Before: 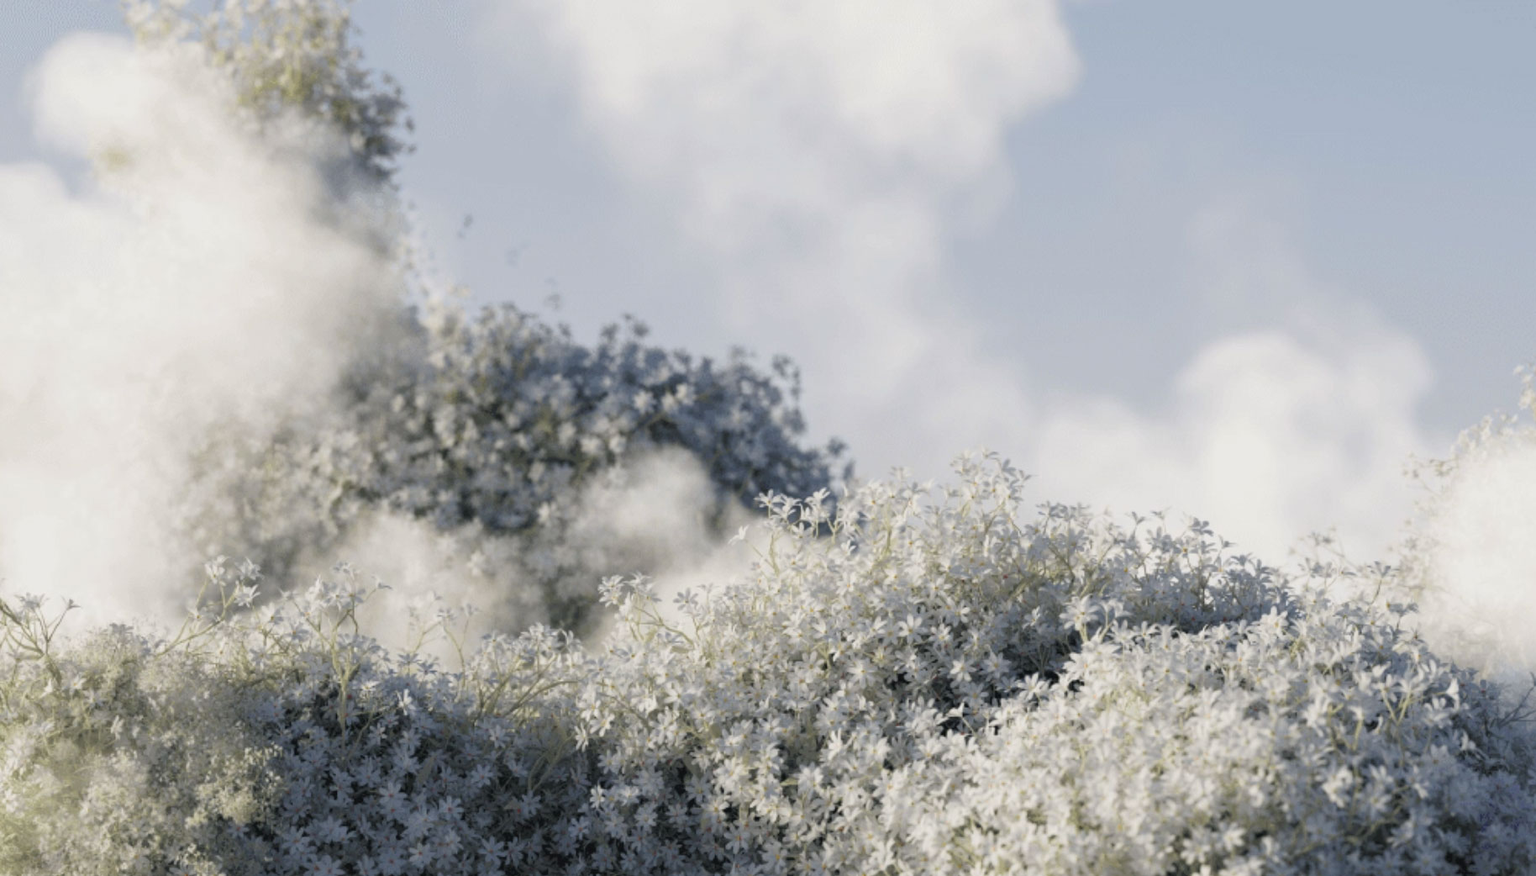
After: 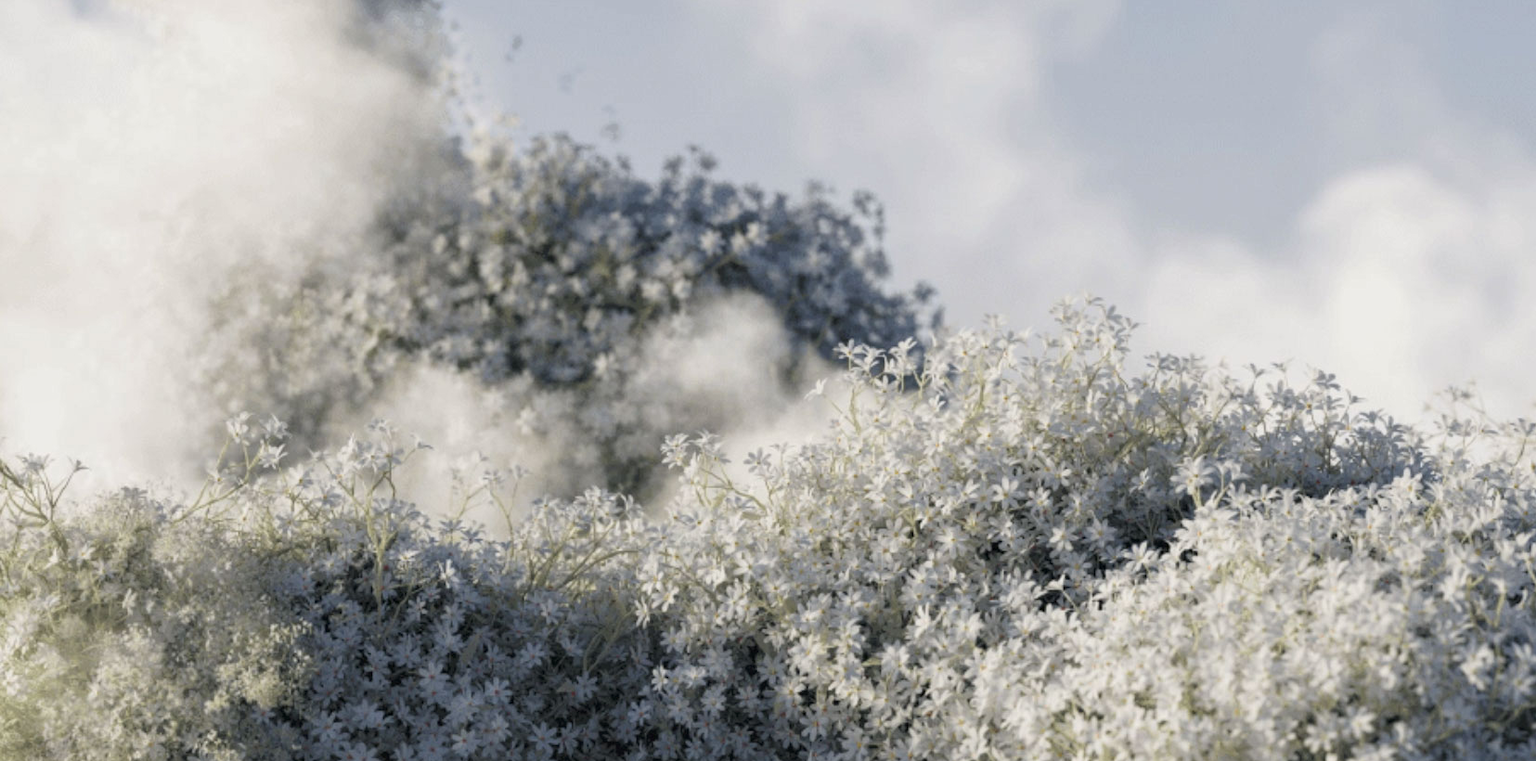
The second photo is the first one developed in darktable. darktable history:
local contrast: highlights 100%, shadows 100%, detail 120%, midtone range 0.2
crop: top 20.916%, right 9.437%, bottom 0.316%
